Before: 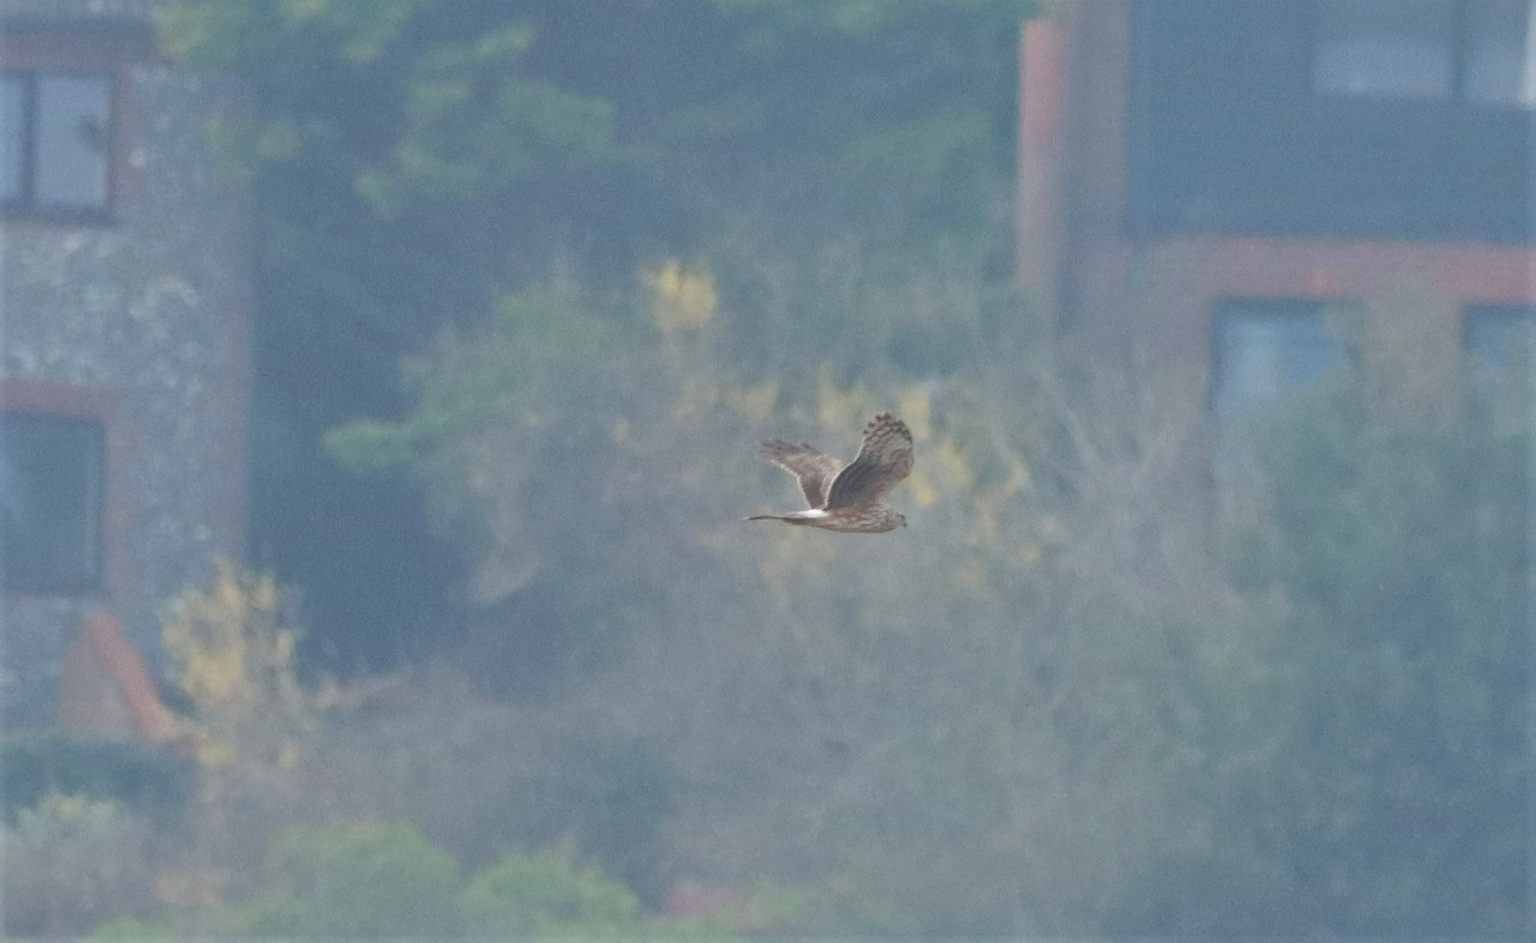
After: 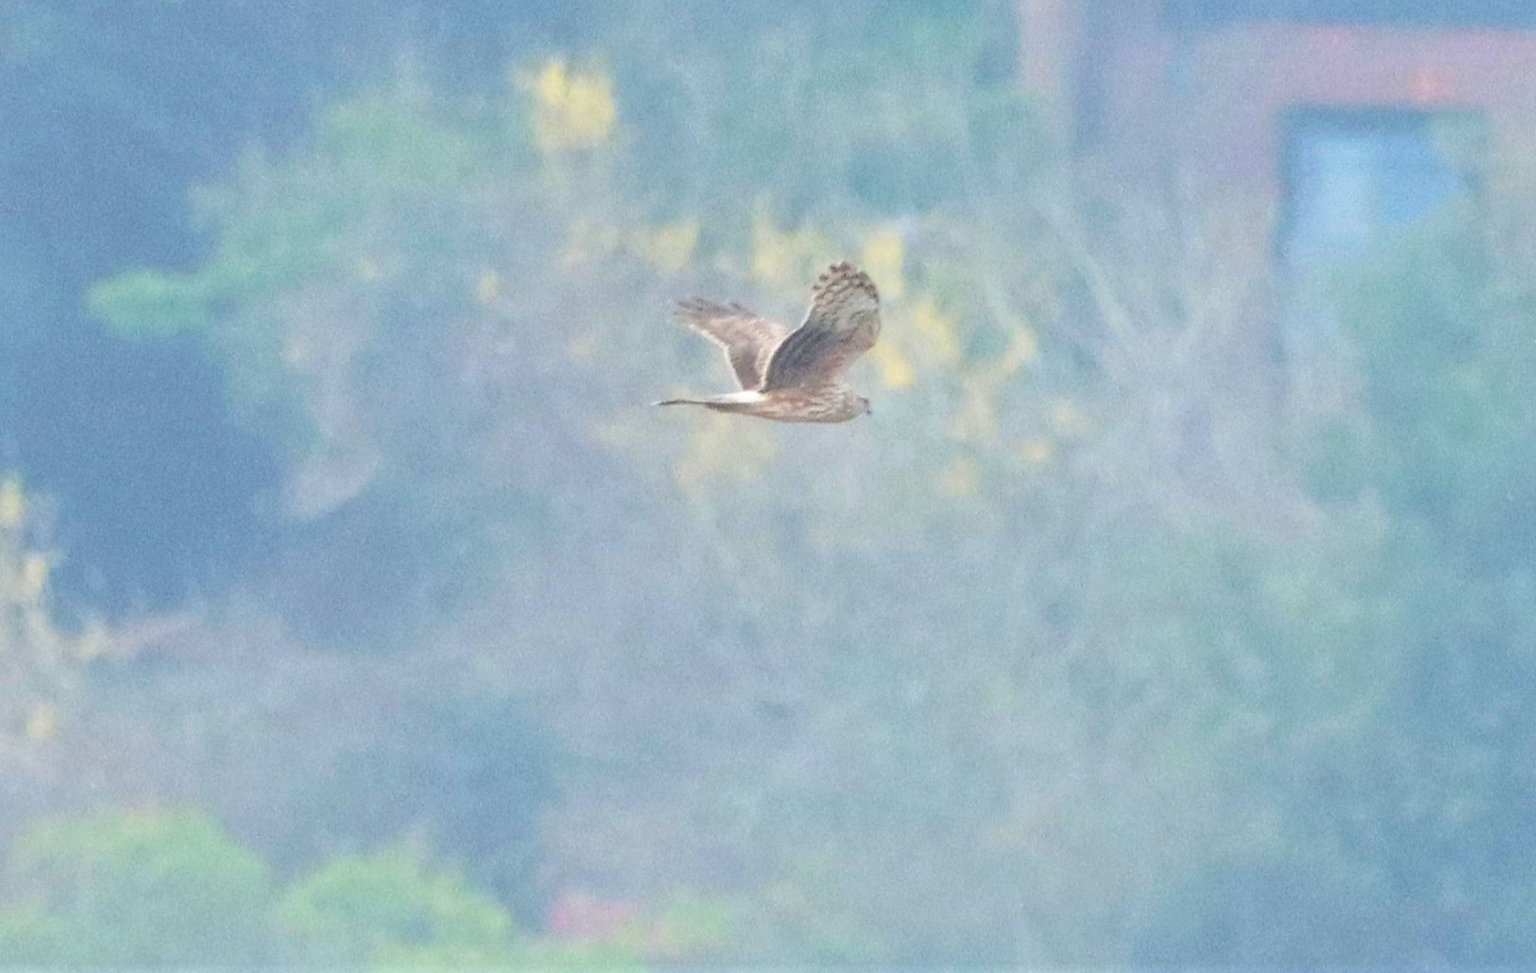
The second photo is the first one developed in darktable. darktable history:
velvia: on, module defaults
crop: left 16.865%, top 23.221%, right 8.746%
base curve: curves: ch0 [(0, 0) (0.036, 0.037) (0.121, 0.228) (0.46, 0.76) (0.859, 0.983) (1, 1)]
